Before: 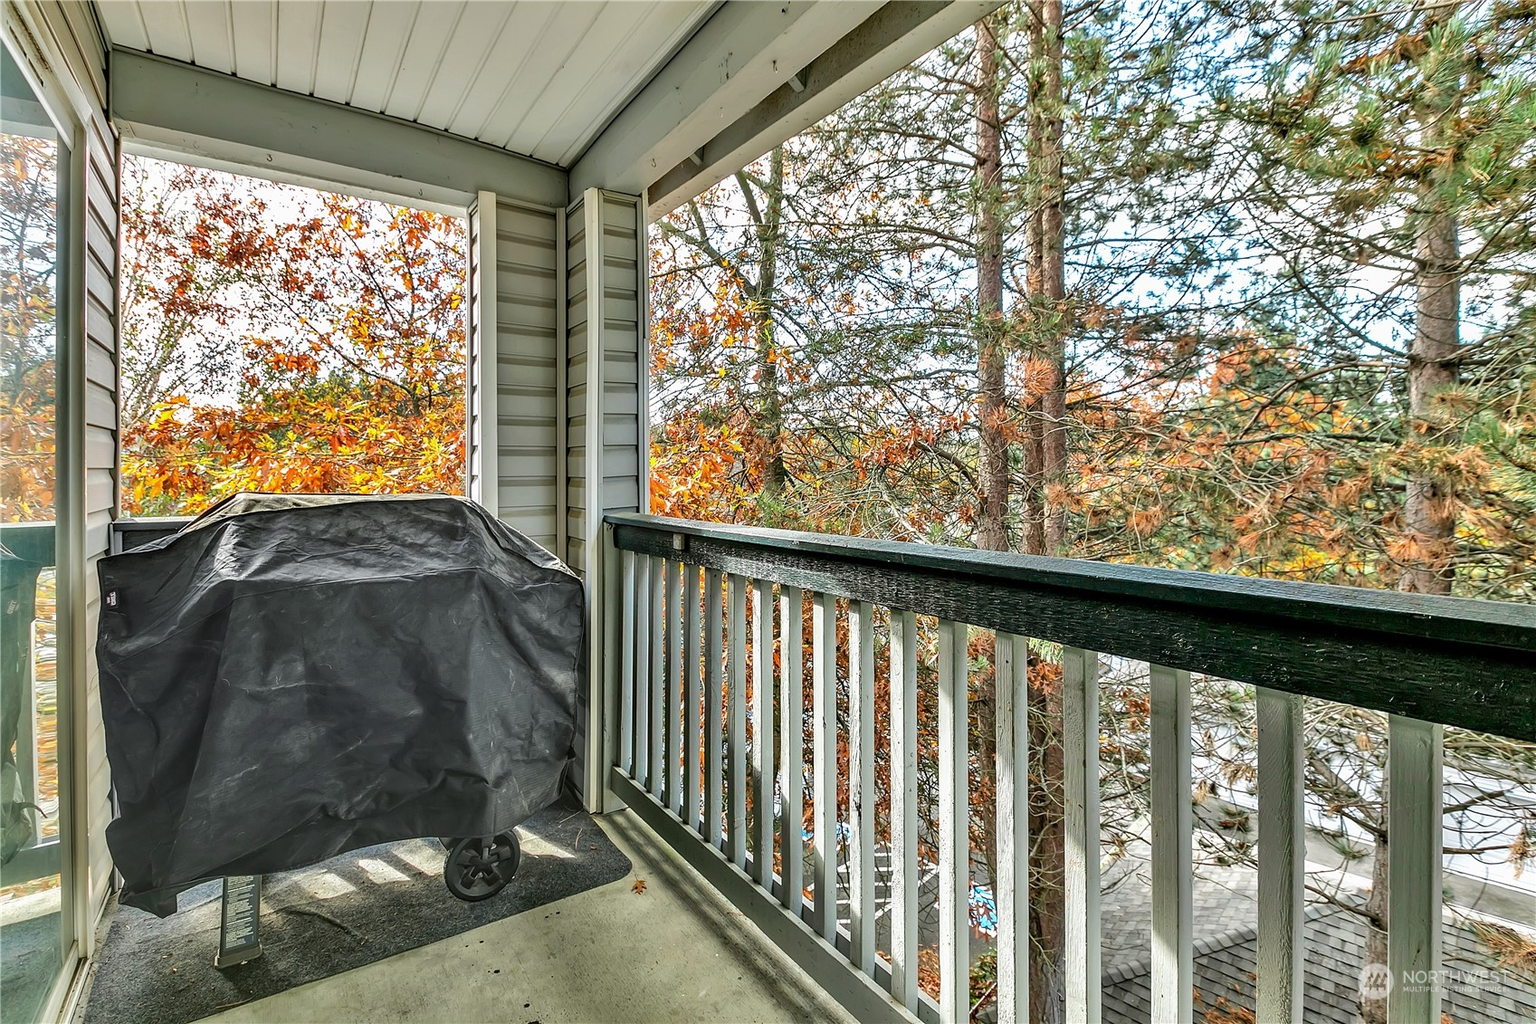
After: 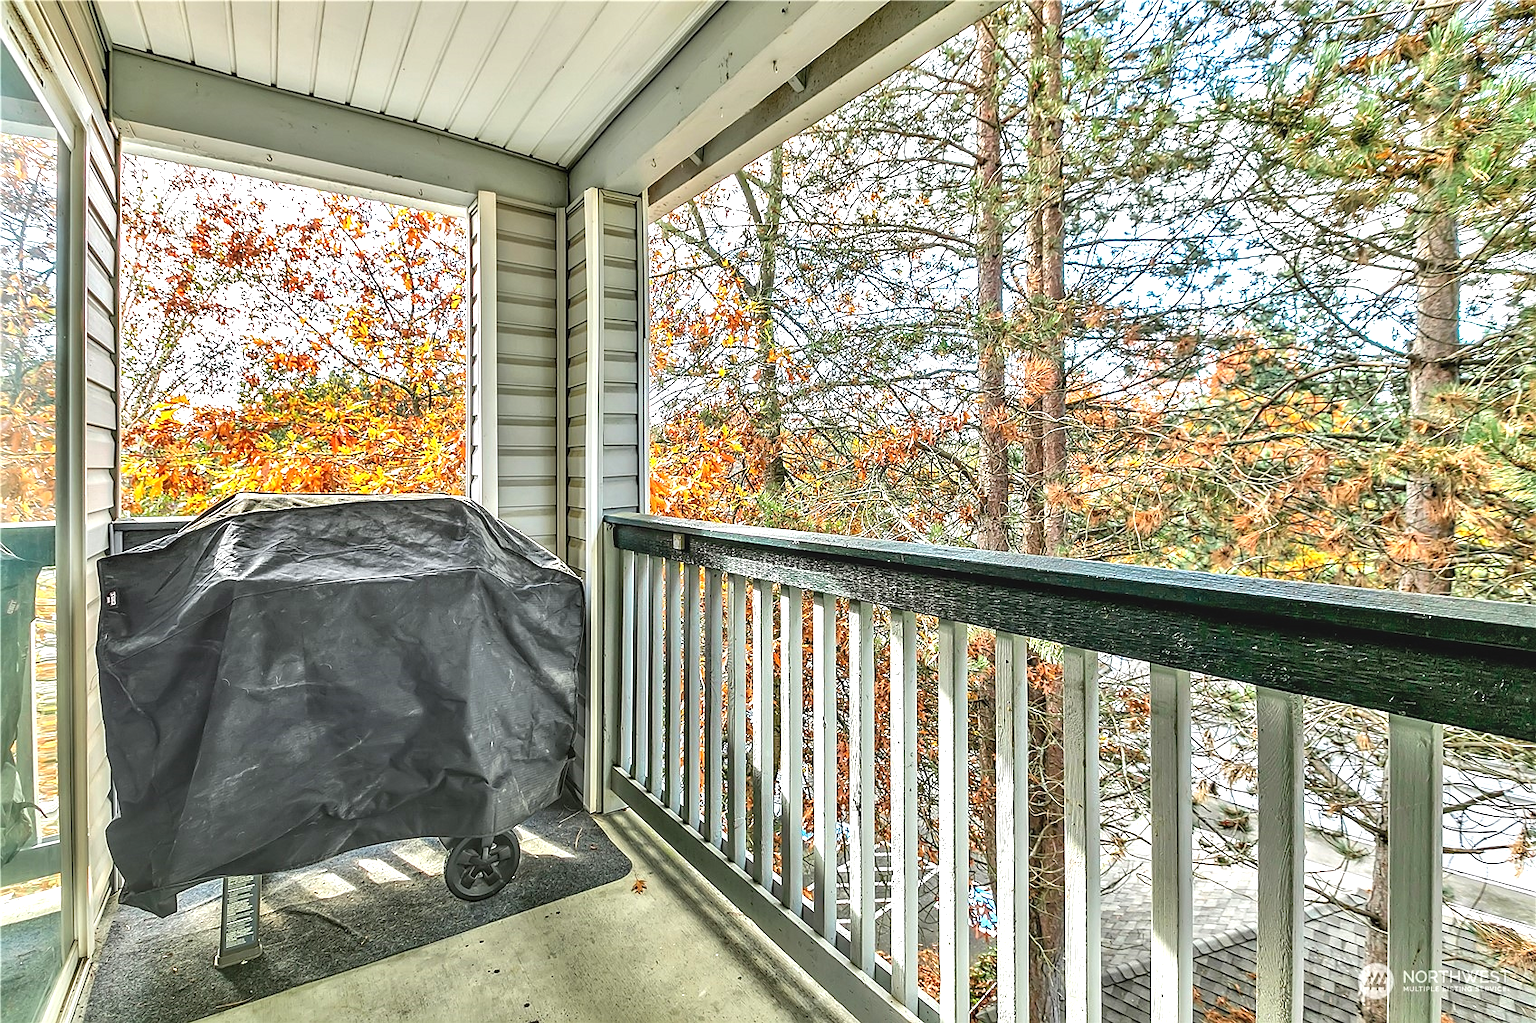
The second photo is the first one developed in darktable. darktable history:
local contrast: detail 110%
exposure: exposure 0.701 EV, compensate highlight preservation false
sharpen: radius 1.466, amount 0.407, threshold 1.411
